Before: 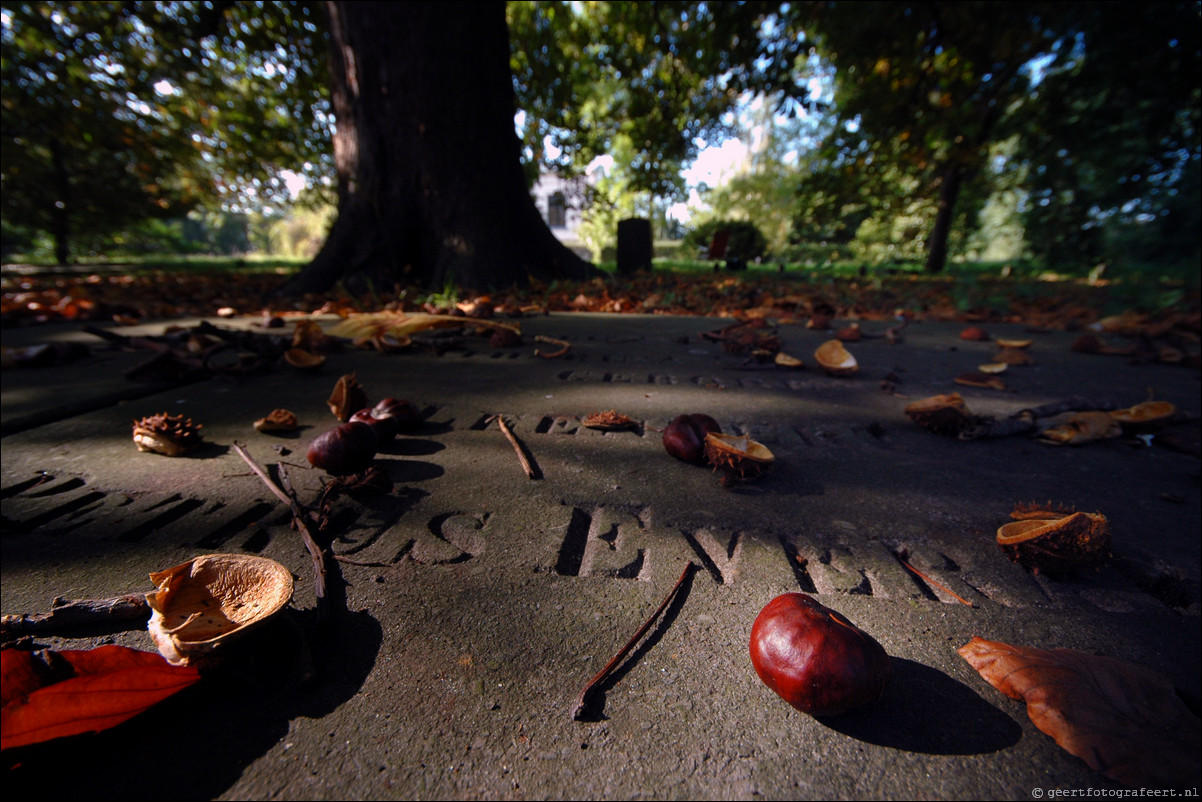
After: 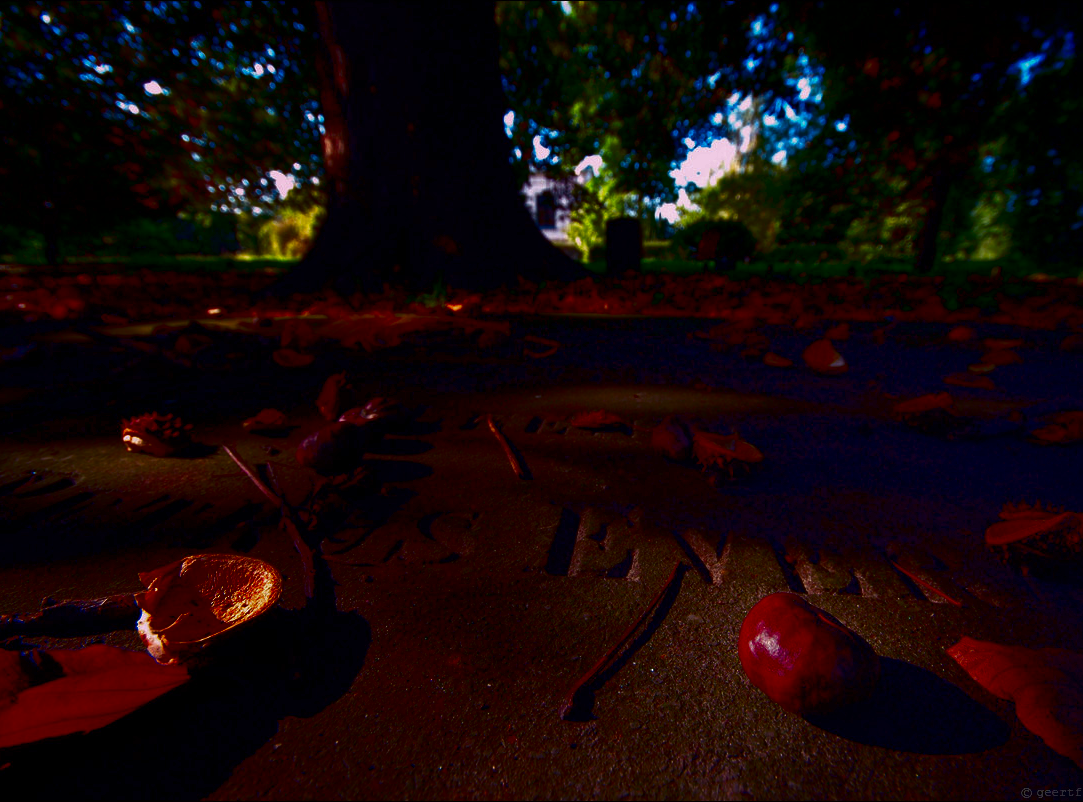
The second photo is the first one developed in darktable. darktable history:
crop and rotate: left 0.997%, right 8.828%
base curve: curves: ch0 [(0, 0) (0.303, 0.277) (1, 1)], preserve colors none
contrast brightness saturation: brightness -0.988, saturation 0.991
